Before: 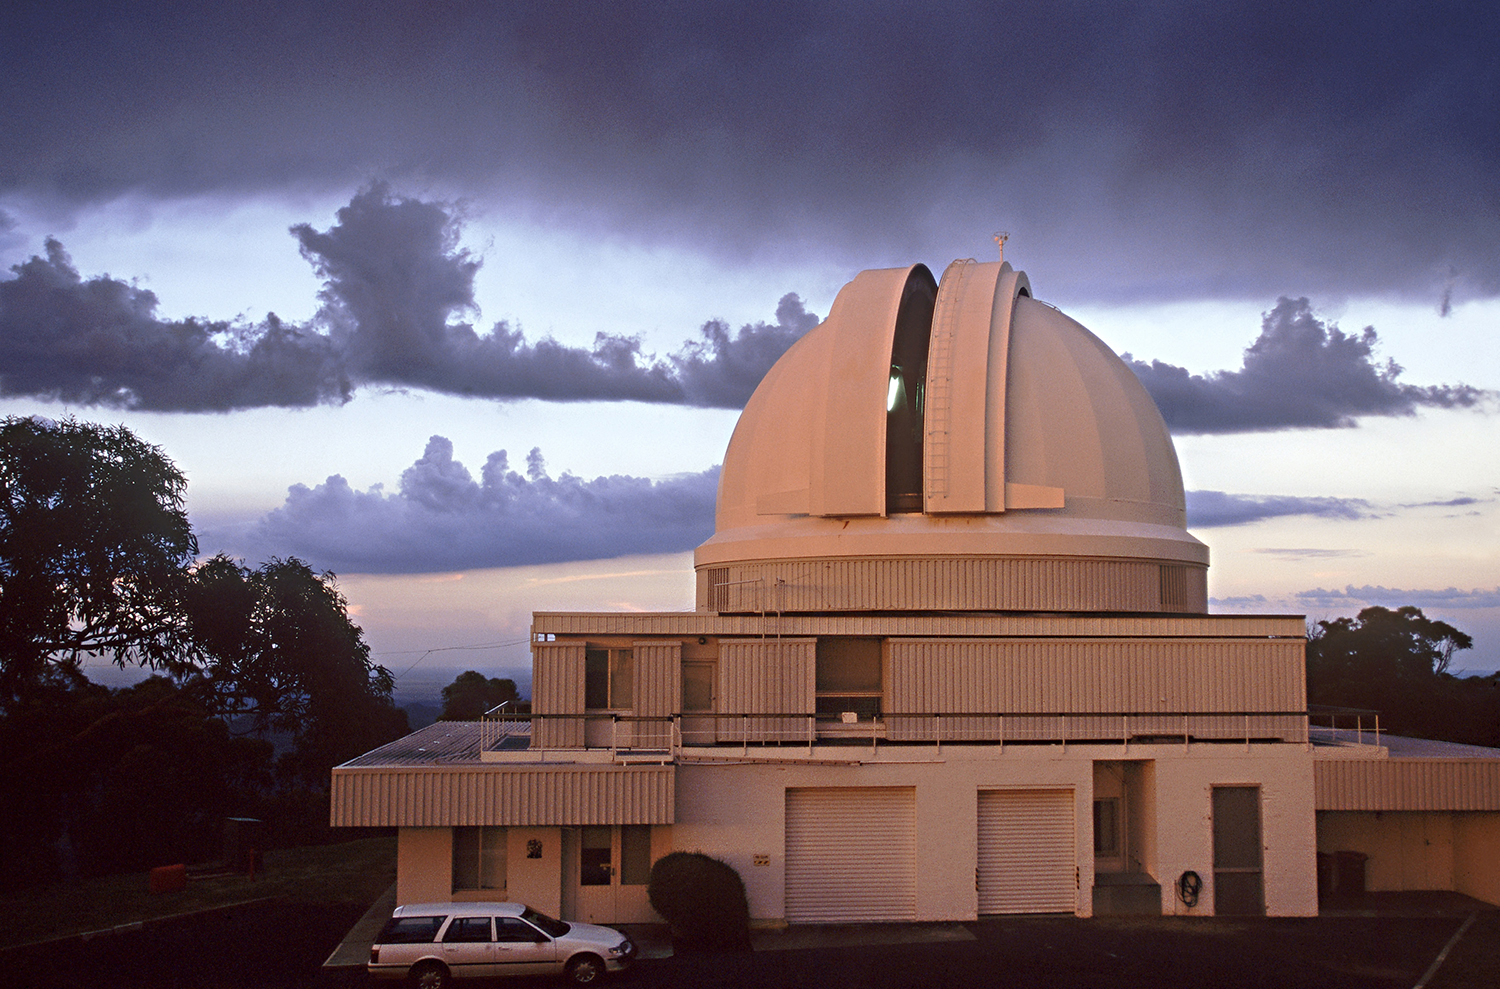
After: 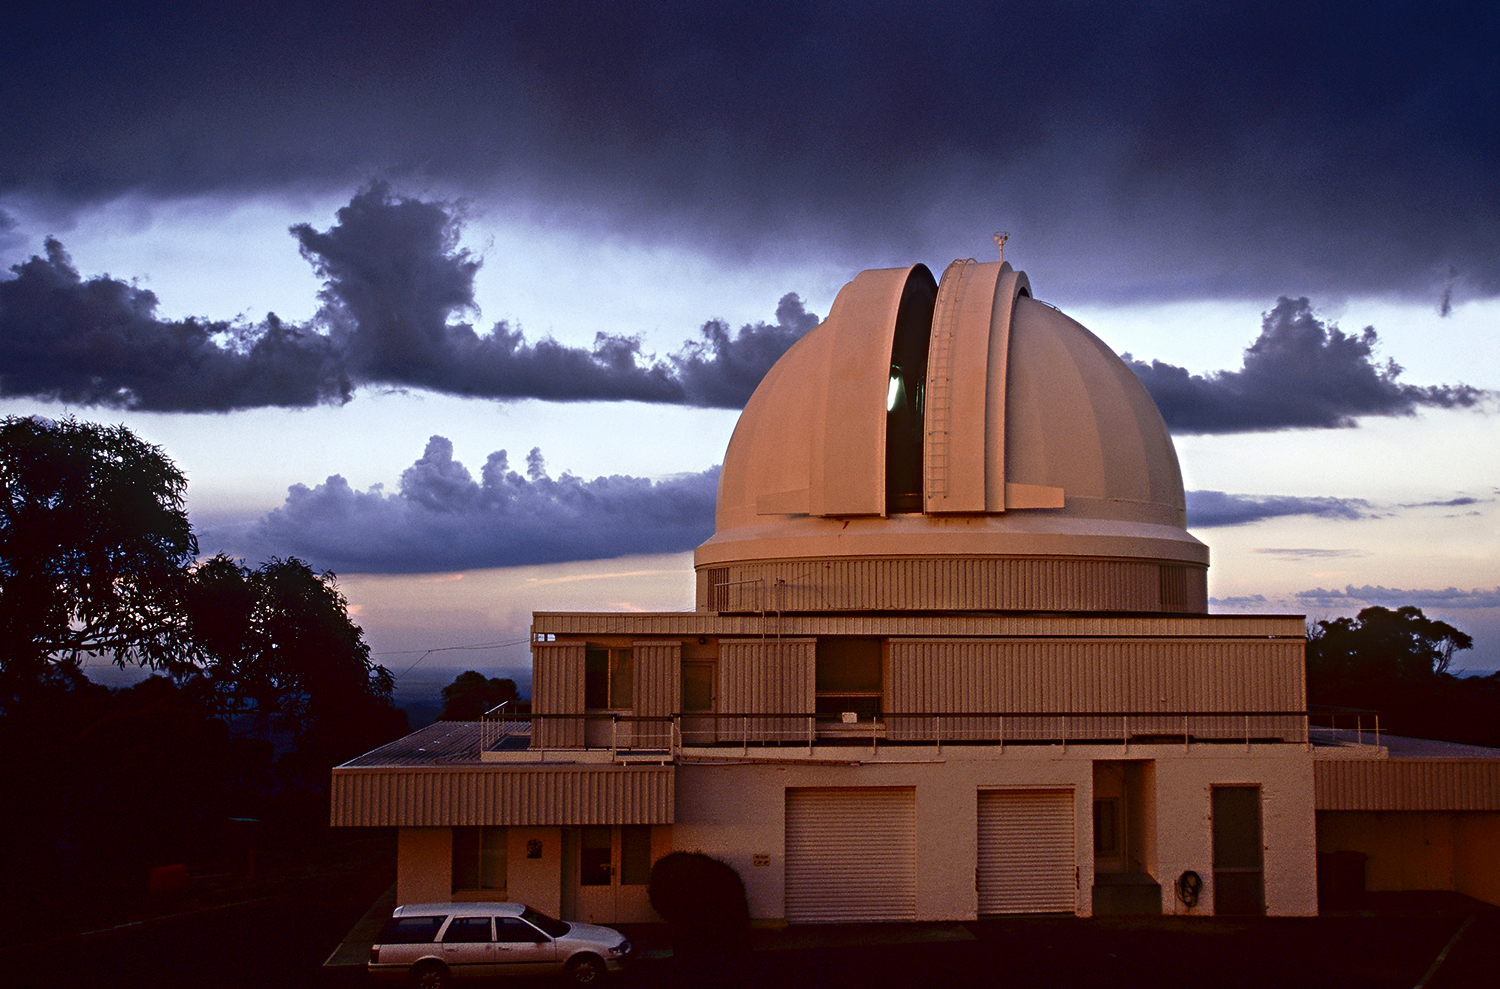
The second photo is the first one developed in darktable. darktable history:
contrast brightness saturation: contrast 0.134, brightness -0.243, saturation 0.137
